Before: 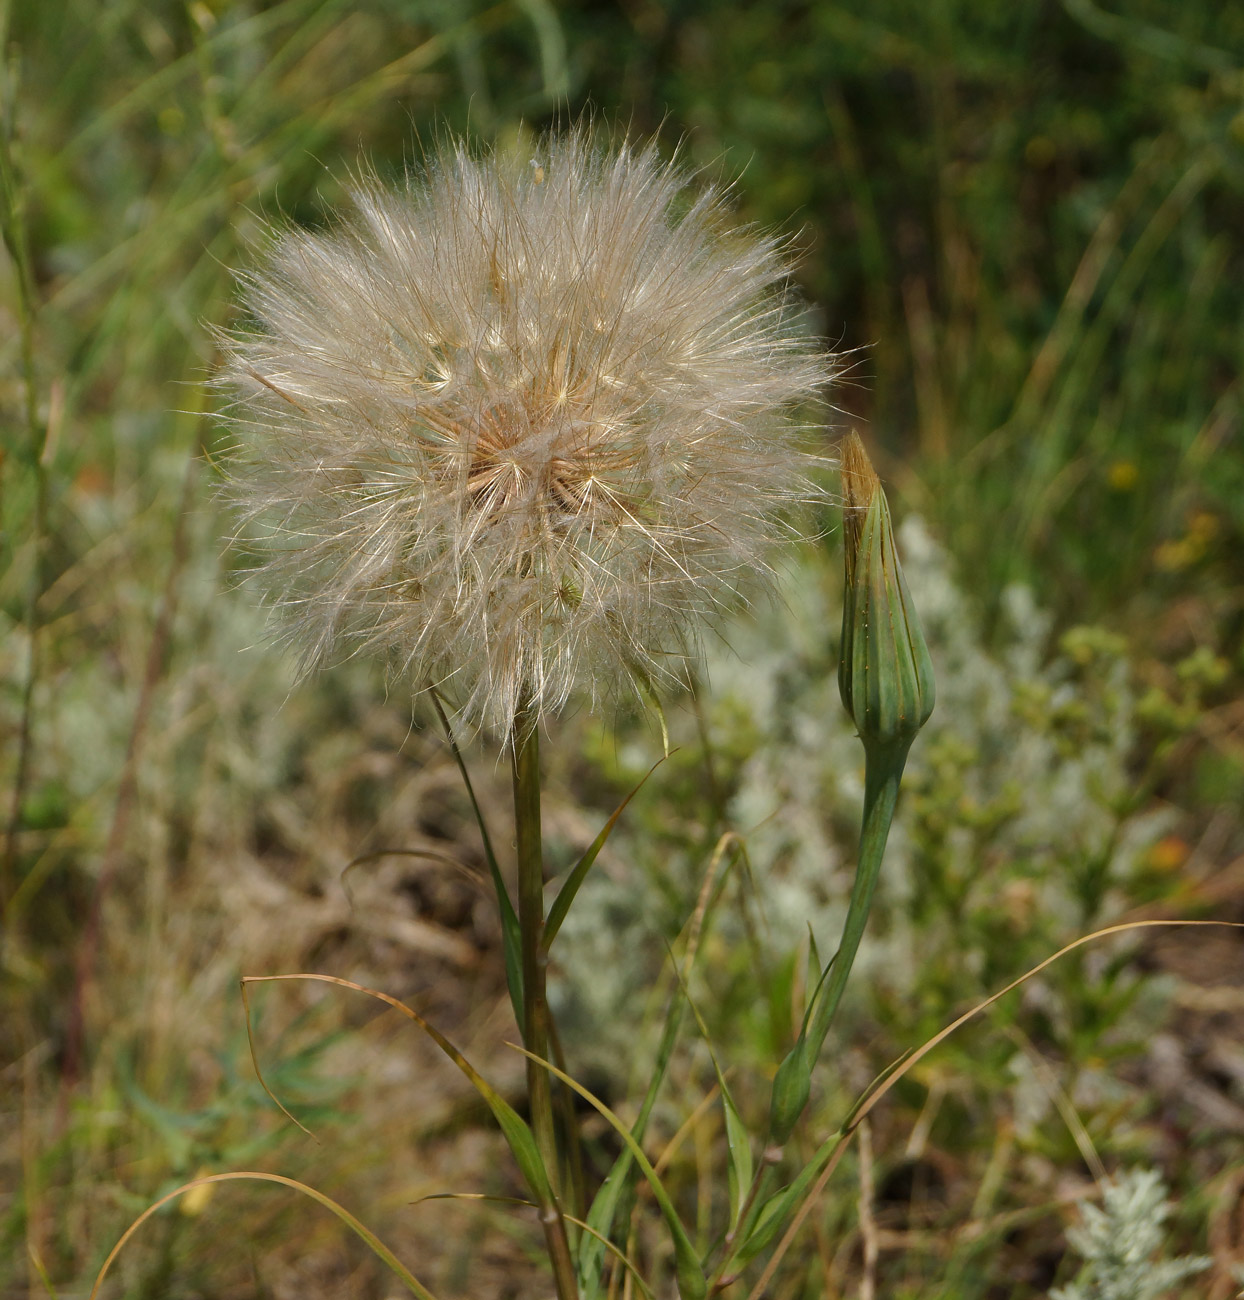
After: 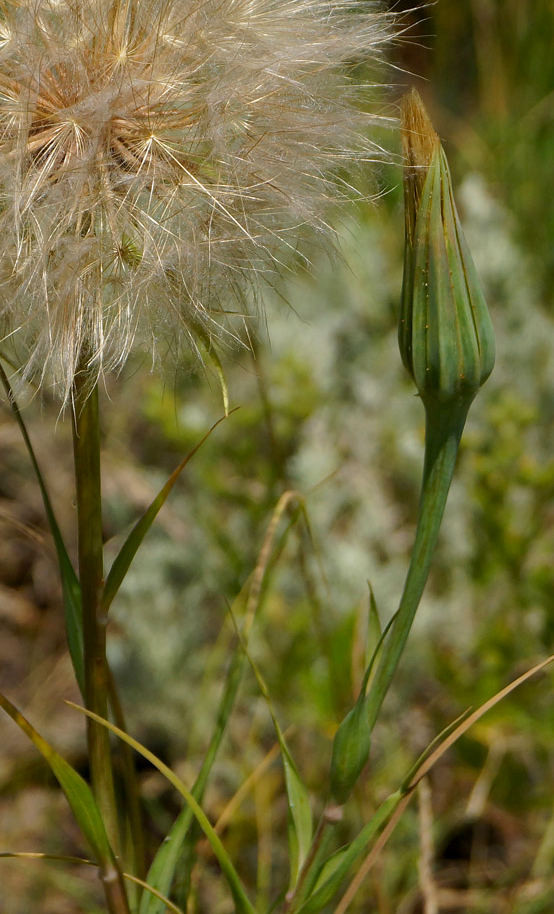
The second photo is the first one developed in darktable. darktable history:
exposure: compensate highlight preservation false
color balance rgb: global offset › luminance -0.375%, perceptual saturation grading › global saturation 0.401%, global vibrance 20%
crop: left 35.391%, top 26.255%, right 20.028%, bottom 3.377%
